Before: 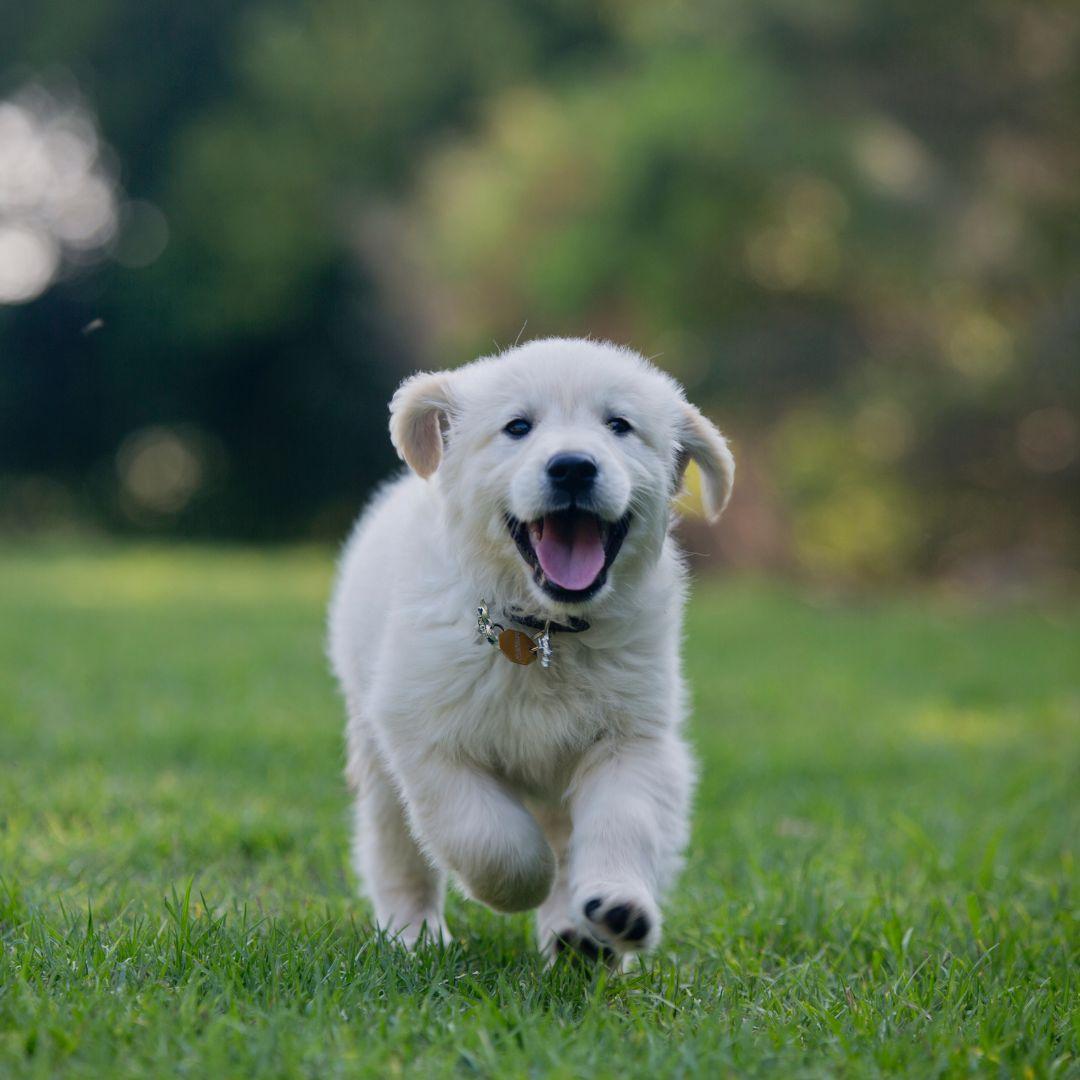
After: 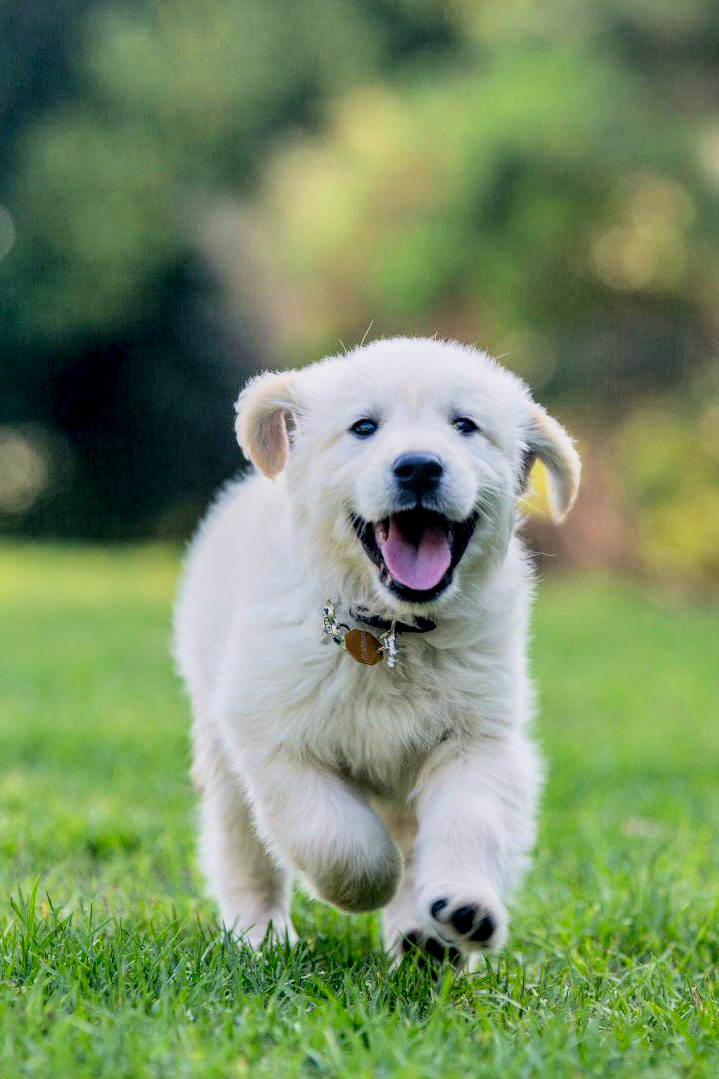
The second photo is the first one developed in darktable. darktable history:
exposure: exposure 1 EV, compensate highlight preservation false
crop and rotate: left 14.292%, right 19.041%
color correction: highlights a* 0.816, highlights b* 2.78, saturation 1.1
filmic rgb: black relative exposure -7.15 EV, white relative exposure 5.36 EV, hardness 3.02, color science v6 (2022)
local contrast: highlights 25%, detail 150%
